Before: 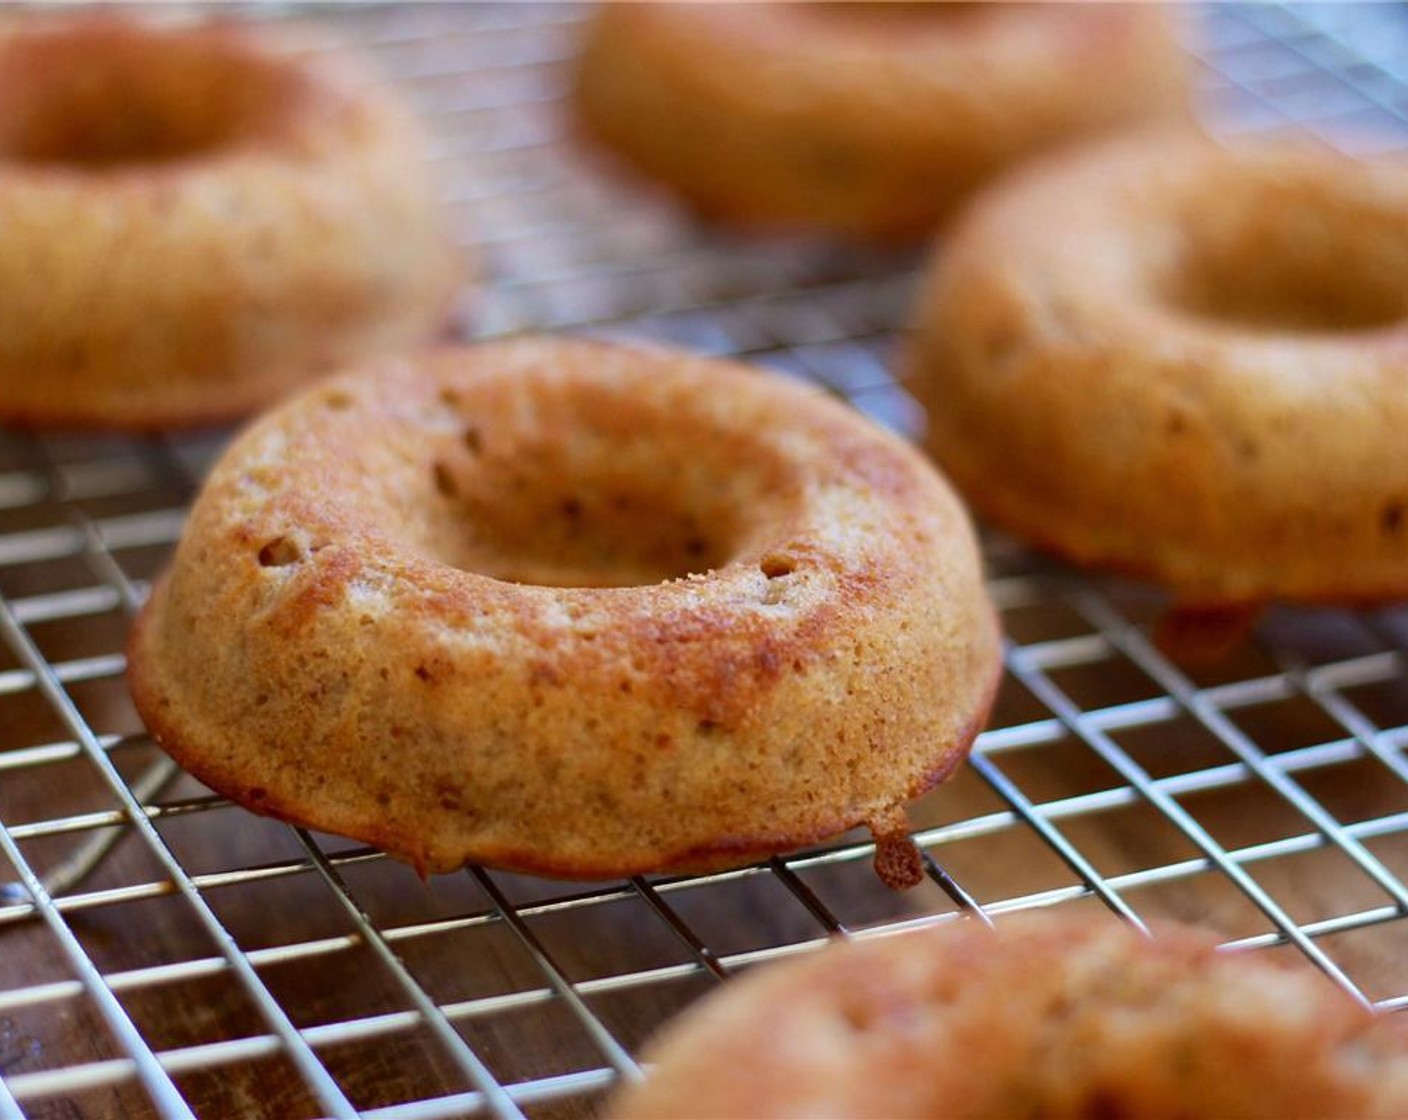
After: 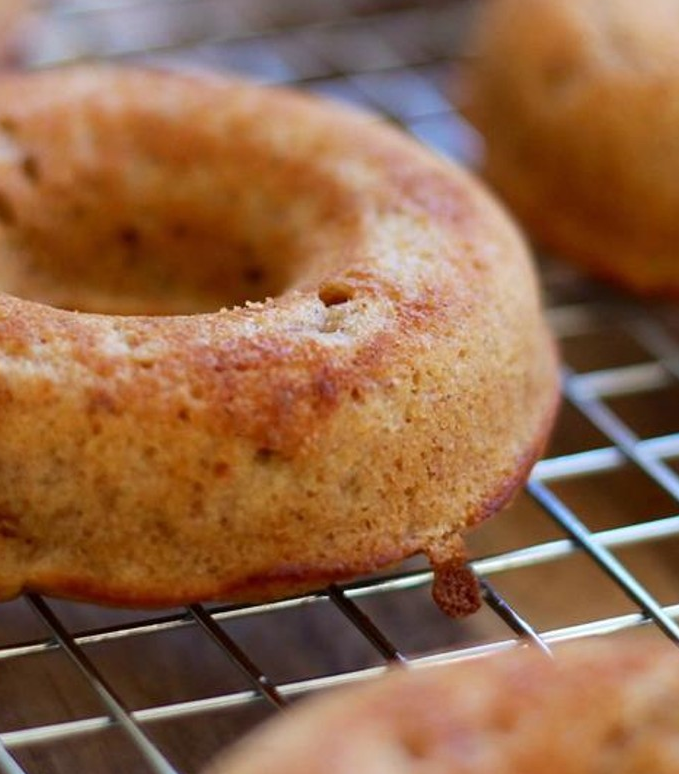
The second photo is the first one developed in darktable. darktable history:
crop: left 31.409%, top 24.363%, right 20.318%, bottom 6.483%
